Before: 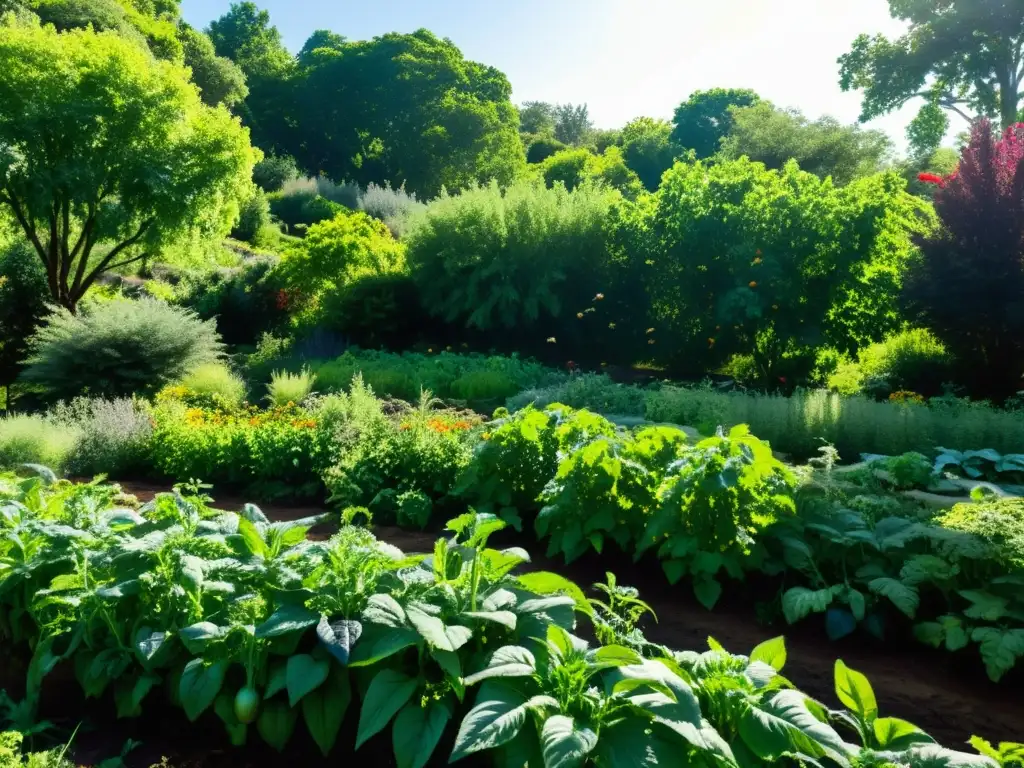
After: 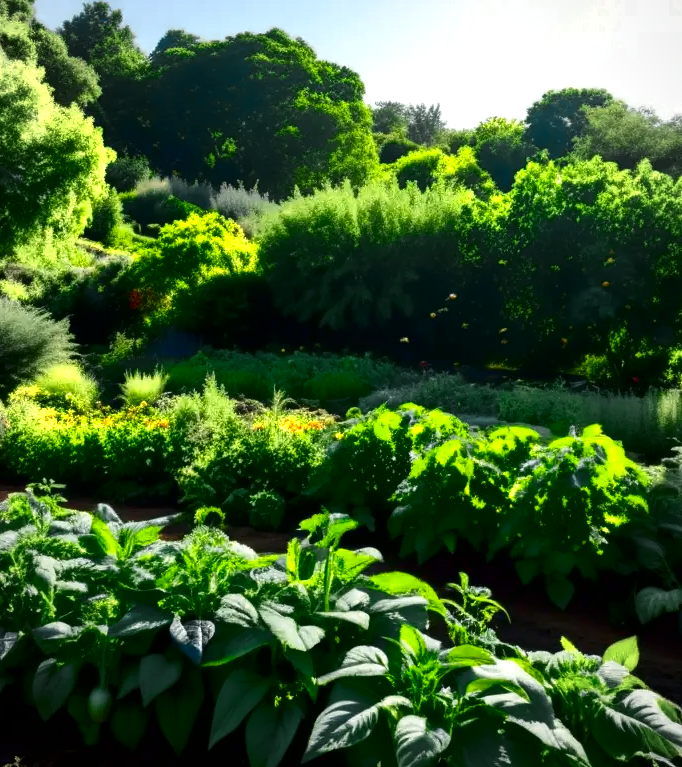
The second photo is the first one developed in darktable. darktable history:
exposure: exposure 0.201 EV, compensate exposure bias true, compensate highlight preservation false
vignetting: fall-off radius 68.9%, brightness -0.296, automatic ratio true
crop and rotate: left 14.386%, right 18.953%
contrast brightness saturation: brightness -0.209, saturation 0.082
color zones: curves: ch0 [(0.004, 0.305) (0.261, 0.623) (0.389, 0.399) (0.708, 0.571) (0.947, 0.34)]; ch1 [(0.025, 0.645) (0.229, 0.584) (0.326, 0.551) (0.484, 0.262) (0.757, 0.643)]
